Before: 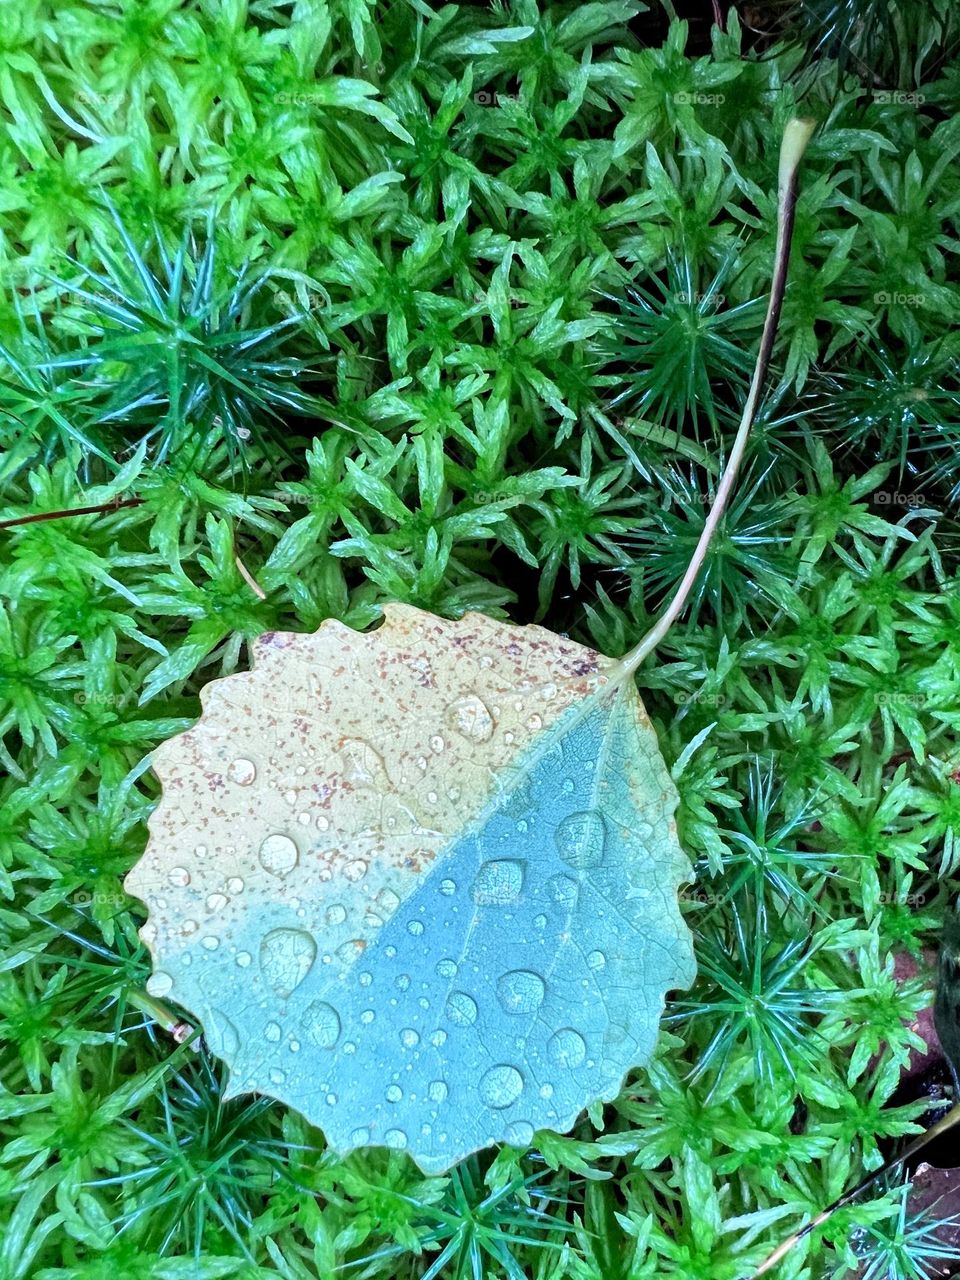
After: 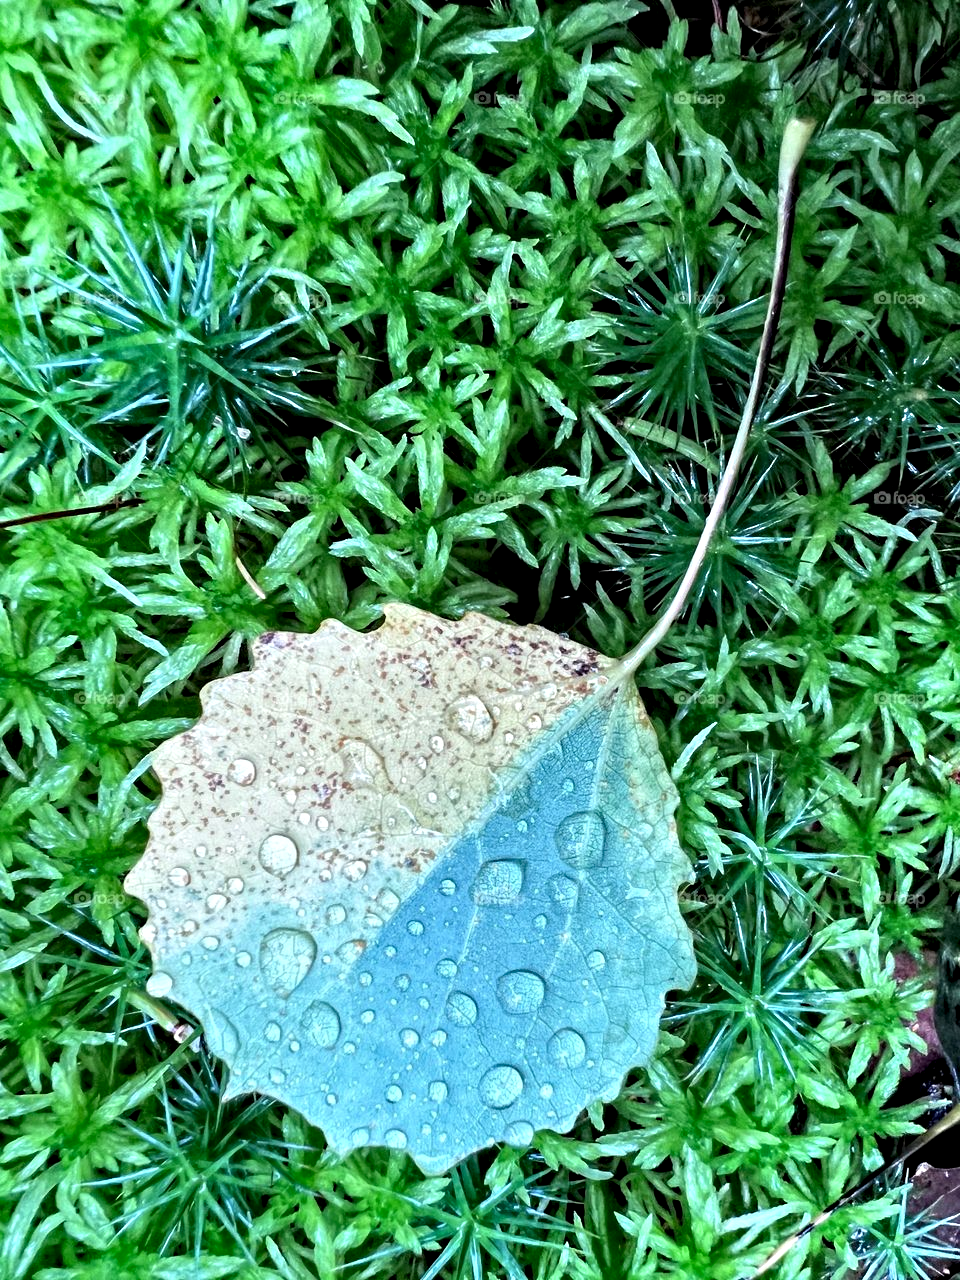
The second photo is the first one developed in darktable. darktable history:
contrast equalizer: octaves 7, y [[0.511, 0.558, 0.631, 0.632, 0.559, 0.512], [0.5 ×6], [0.507, 0.559, 0.627, 0.644, 0.647, 0.647], [0 ×6], [0 ×6]]
tone equalizer: on, module defaults
